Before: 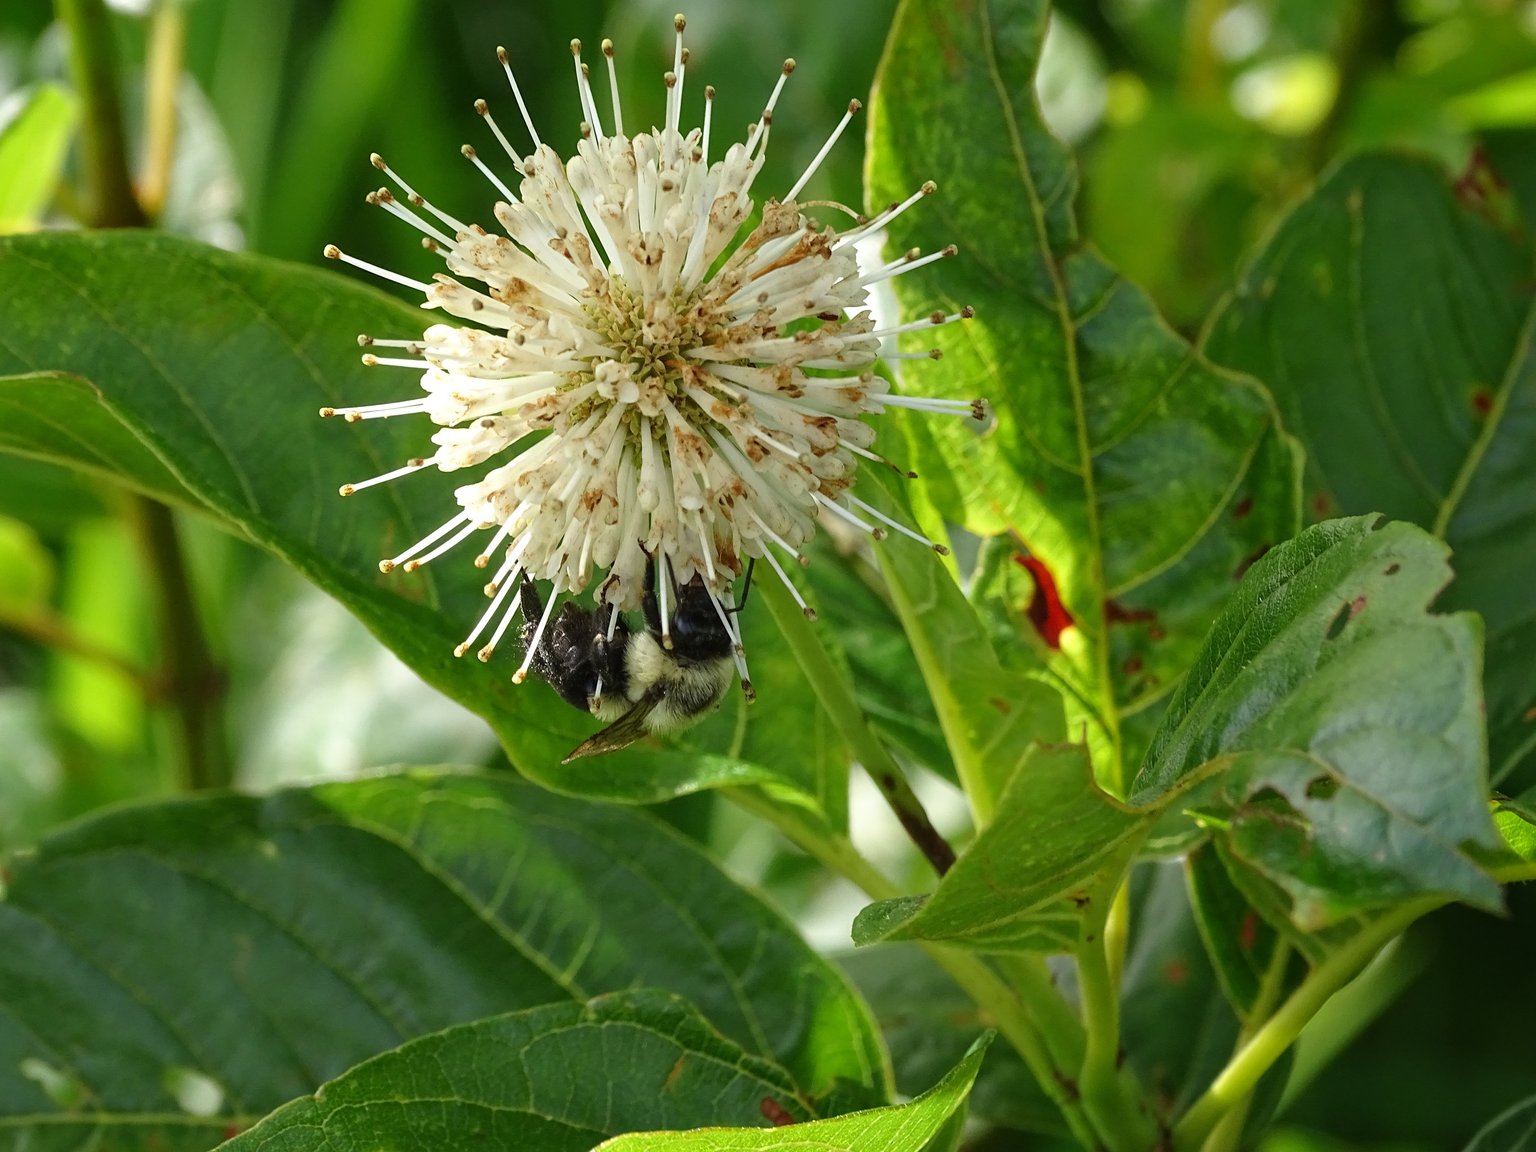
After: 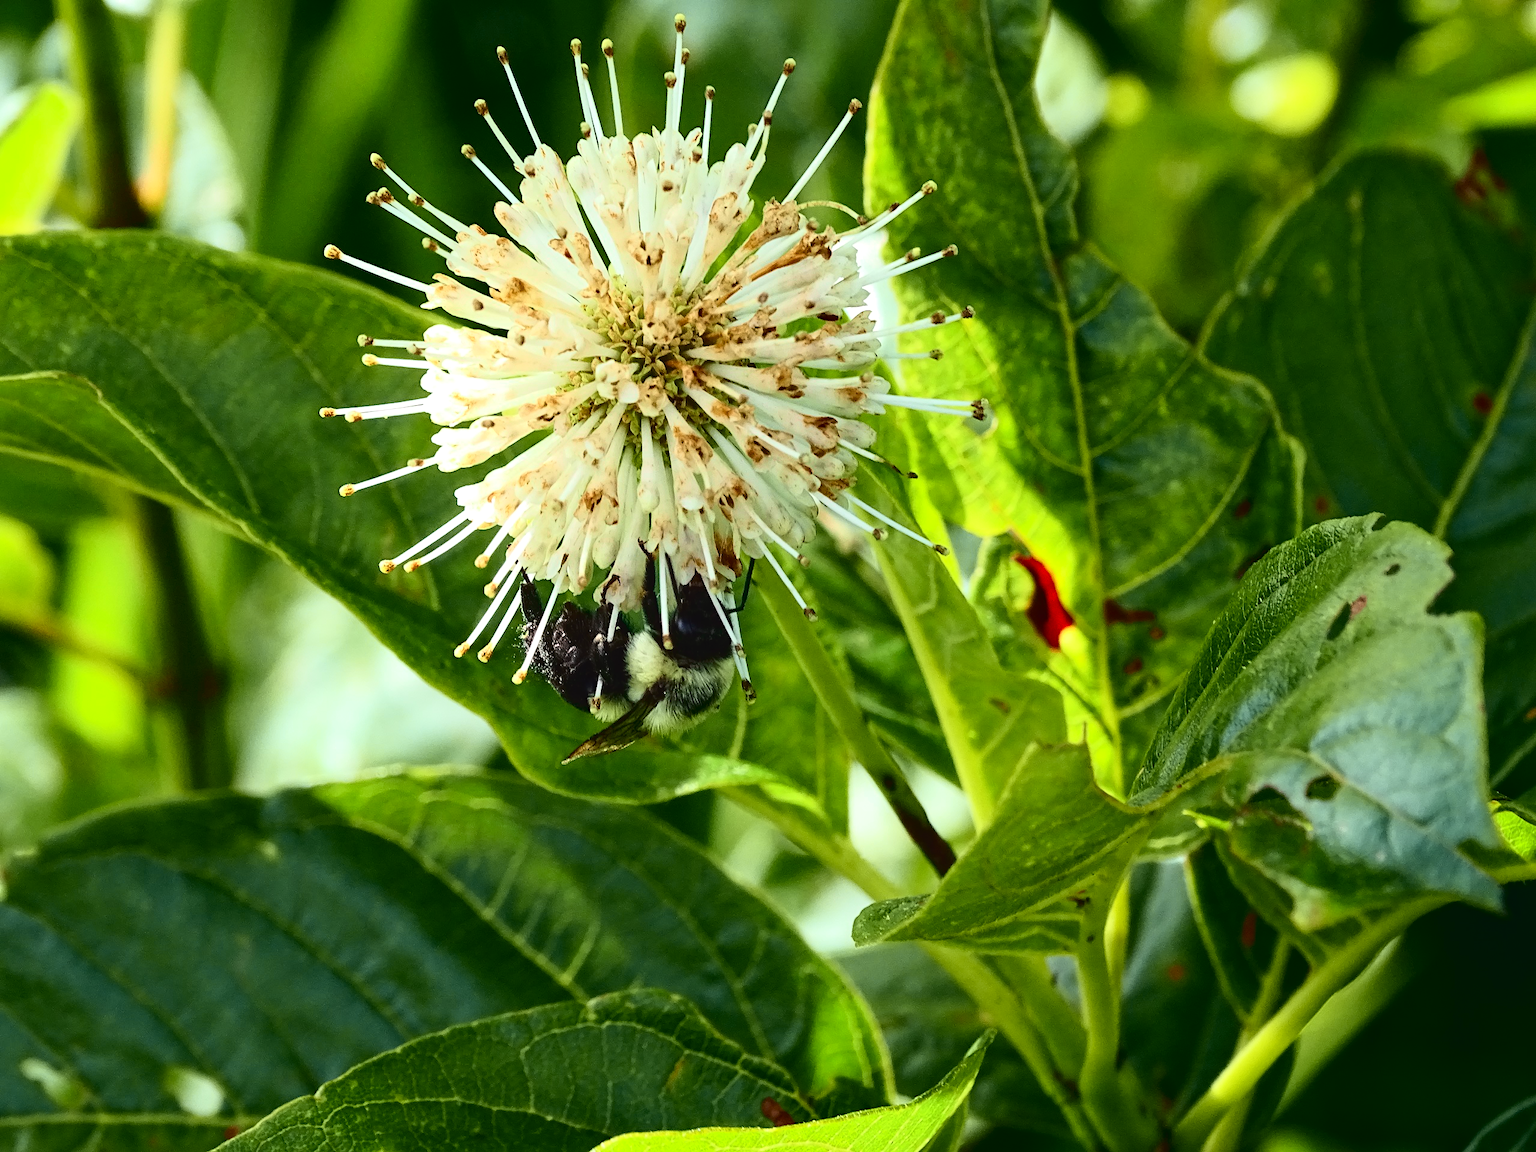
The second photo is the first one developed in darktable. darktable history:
tone equalizer: -8 EV -0.417 EV, -7 EV -0.389 EV, -6 EV -0.333 EV, -5 EV -0.222 EV, -3 EV 0.222 EV, -2 EV 0.333 EV, -1 EV 0.389 EV, +0 EV 0.417 EV, edges refinement/feathering 500, mask exposure compensation -1.57 EV, preserve details no
tone curve: curves: ch0 [(0, 0.031) (0.139, 0.084) (0.311, 0.278) (0.495, 0.544) (0.718, 0.816) (0.841, 0.909) (1, 0.967)]; ch1 [(0, 0) (0.272, 0.249) (0.388, 0.385) (0.479, 0.456) (0.495, 0.497) (0.538, 0.55) (0.578, 0.595) (0.707, 0.778) (1, 1)]; ch2 [(0, 0) (0.125, 0.089) (0.353, 0.329) (0.443, 0.408) (0.502, 0.495) (0.56, 0.553) (0.608, 0.631) (1, 1)], color space Lab, independent channels, preserve colors none
